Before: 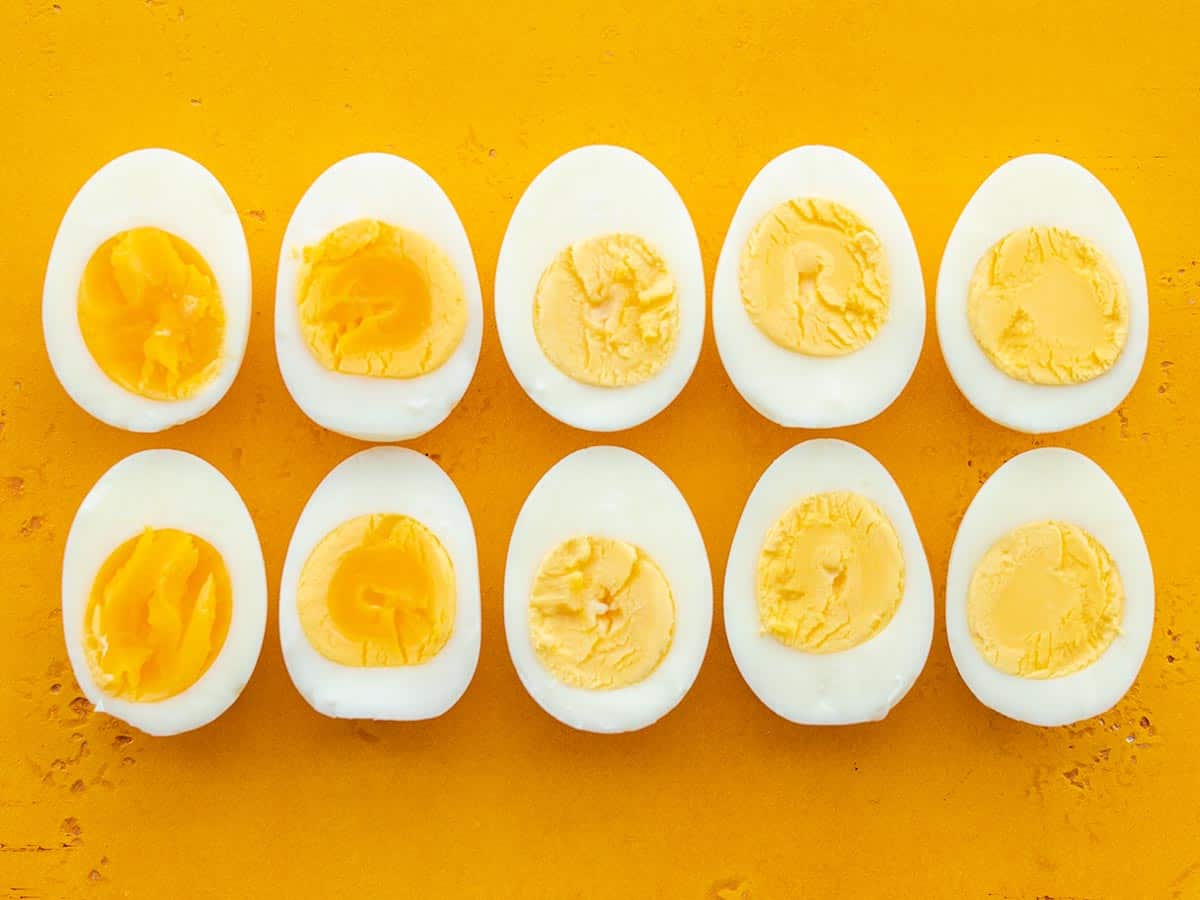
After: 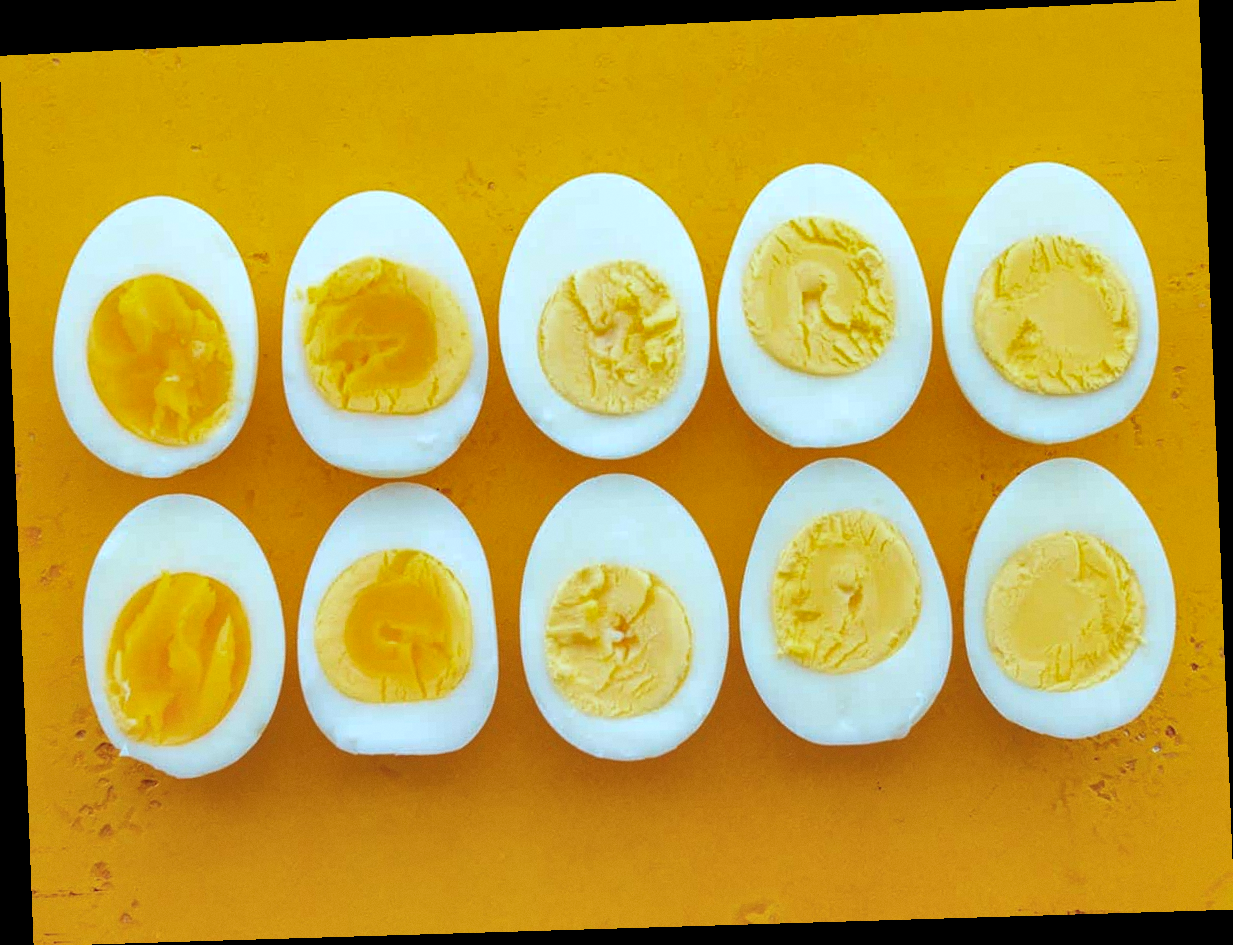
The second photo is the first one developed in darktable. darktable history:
color calibration: illuminant Planckian (black body), x 0.378, y 0.375, temperature 4065 K
shadows and highlights: on, module defaults
grain: coarseness 0.09 ISO, strength 10%
rotate and perspective: rotation -2.22°, lens shift (horizontal) -0.022, automatic cropping off
